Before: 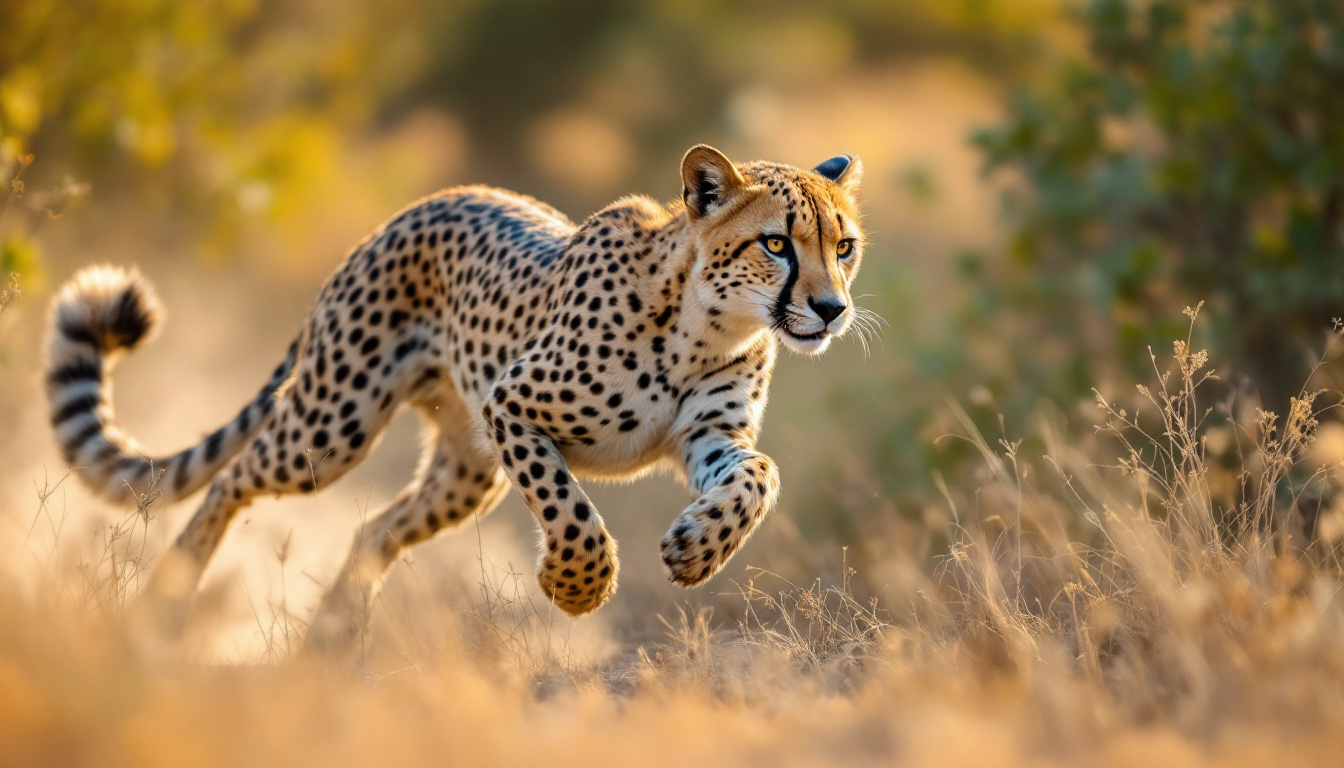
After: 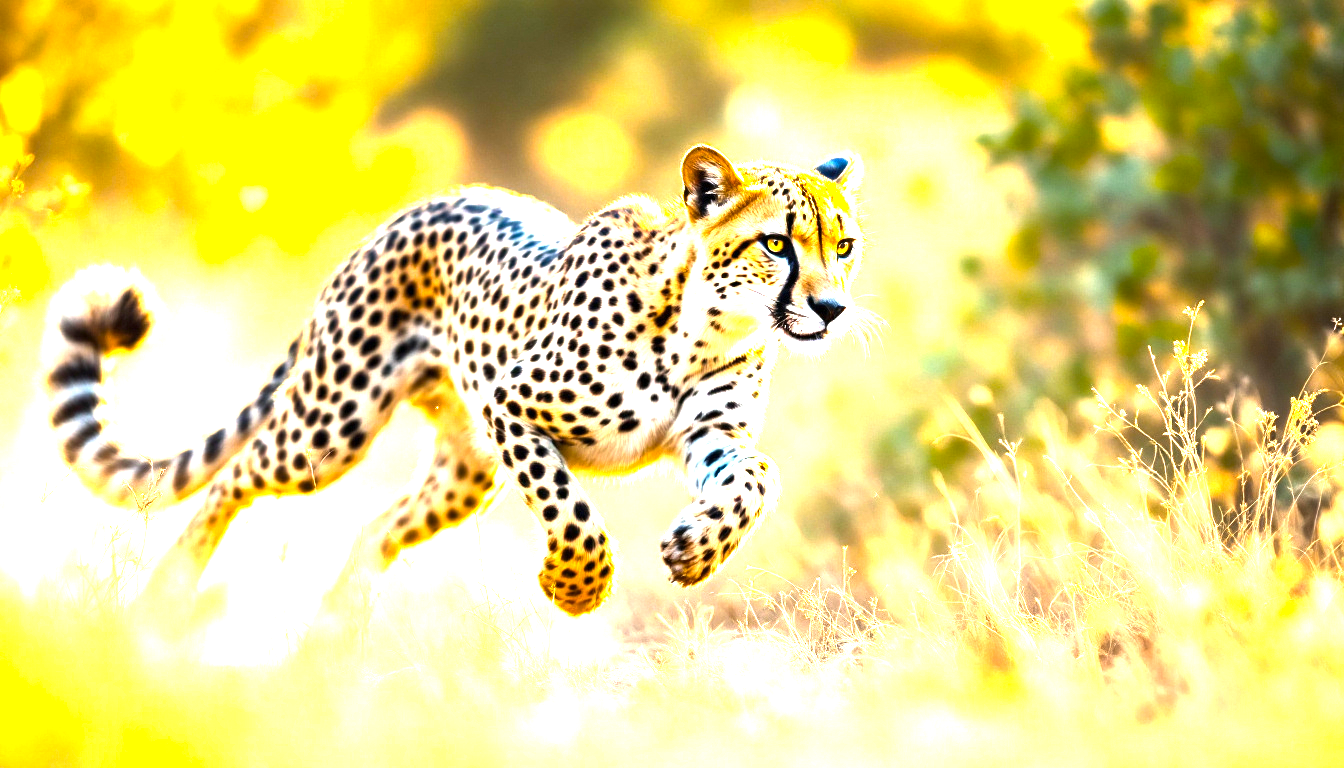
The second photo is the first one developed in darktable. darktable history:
color balance rgb: perceptual saturation grading › global saturation 10.364%, perceptual brilliance grading › global brilliance 34.361%, perceptual brilliance grading › highlights 50.409%, perceptual brilliance grading › mid-tones 59.56%, perceptual brilliance grading › shadows 34.597%
